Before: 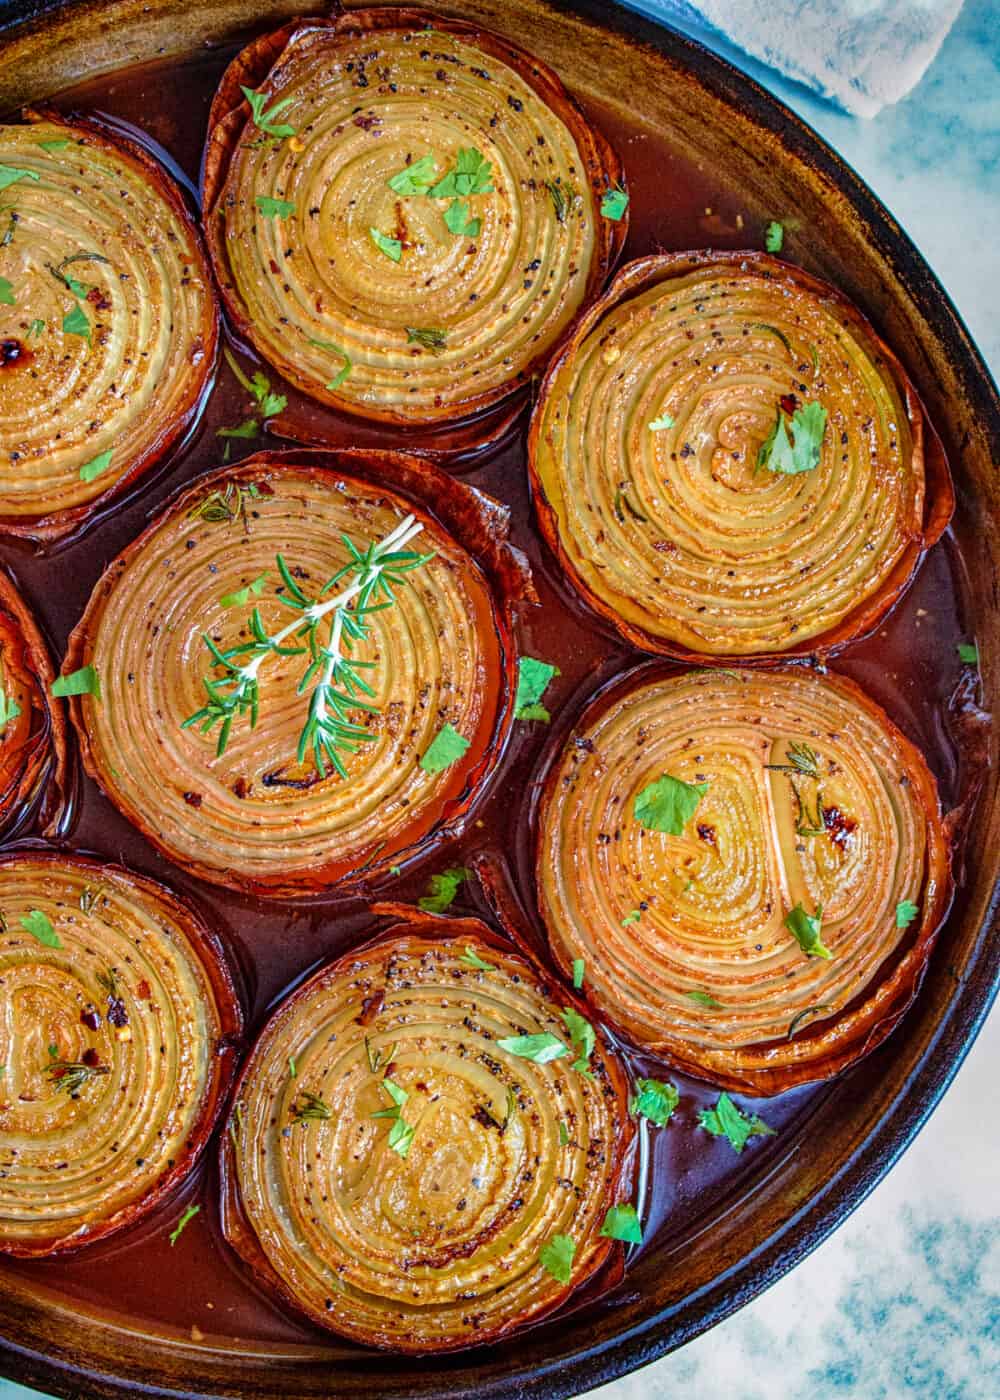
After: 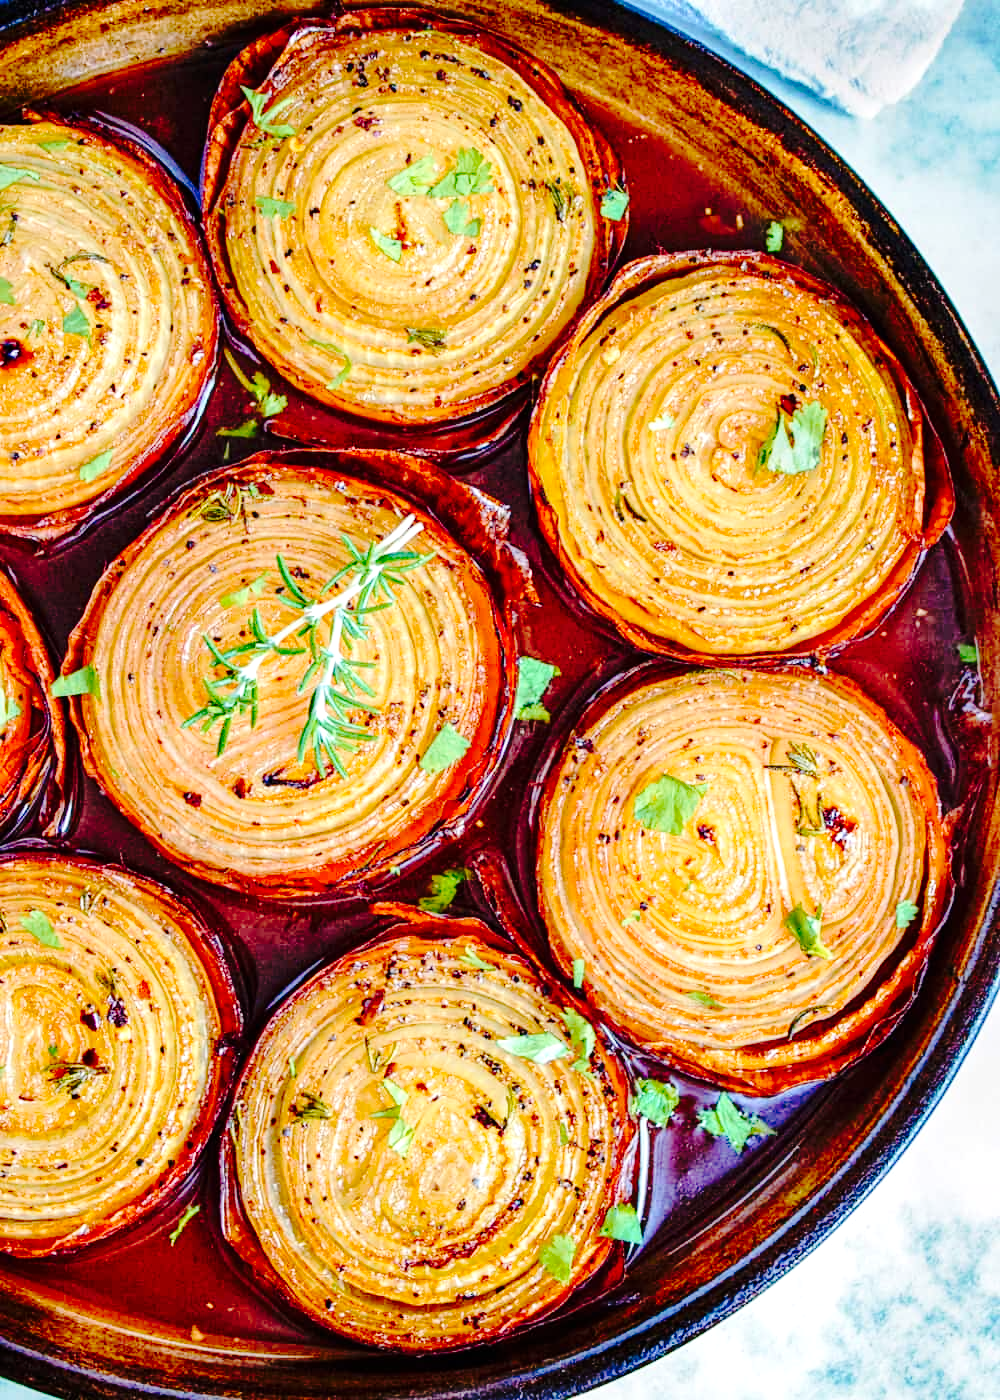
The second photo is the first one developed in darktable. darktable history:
tone curve: curves: ch0 [(0, 0) (0.094, 0.039) (0.243, 0.155) (0.411, 0.482) (0.479, 0.583) (0.654, 0.742) (0.793, 0.851) (0.994, 0.974)]; ch1 [(0, 0) (0.161, 0.092) (0.35, 0.33) (0.392, 0.392) (0.456, 0.456) (0.505, 0.502) (0.537, 0.518) (0.553, 0.53) (0.573, 0.569) (0.718, 0.718) (1, 1)]; ch2 [(0, 0) (0.346, 0.362) (0.411, 0.412) (0.502, 0.502) (0.531, 0.521) (0.576, 0.553) (0.615, 0.621) (1, 1)], preserve colors none
exposure: exposure 0.671 EV, compensate highlight preservation false
